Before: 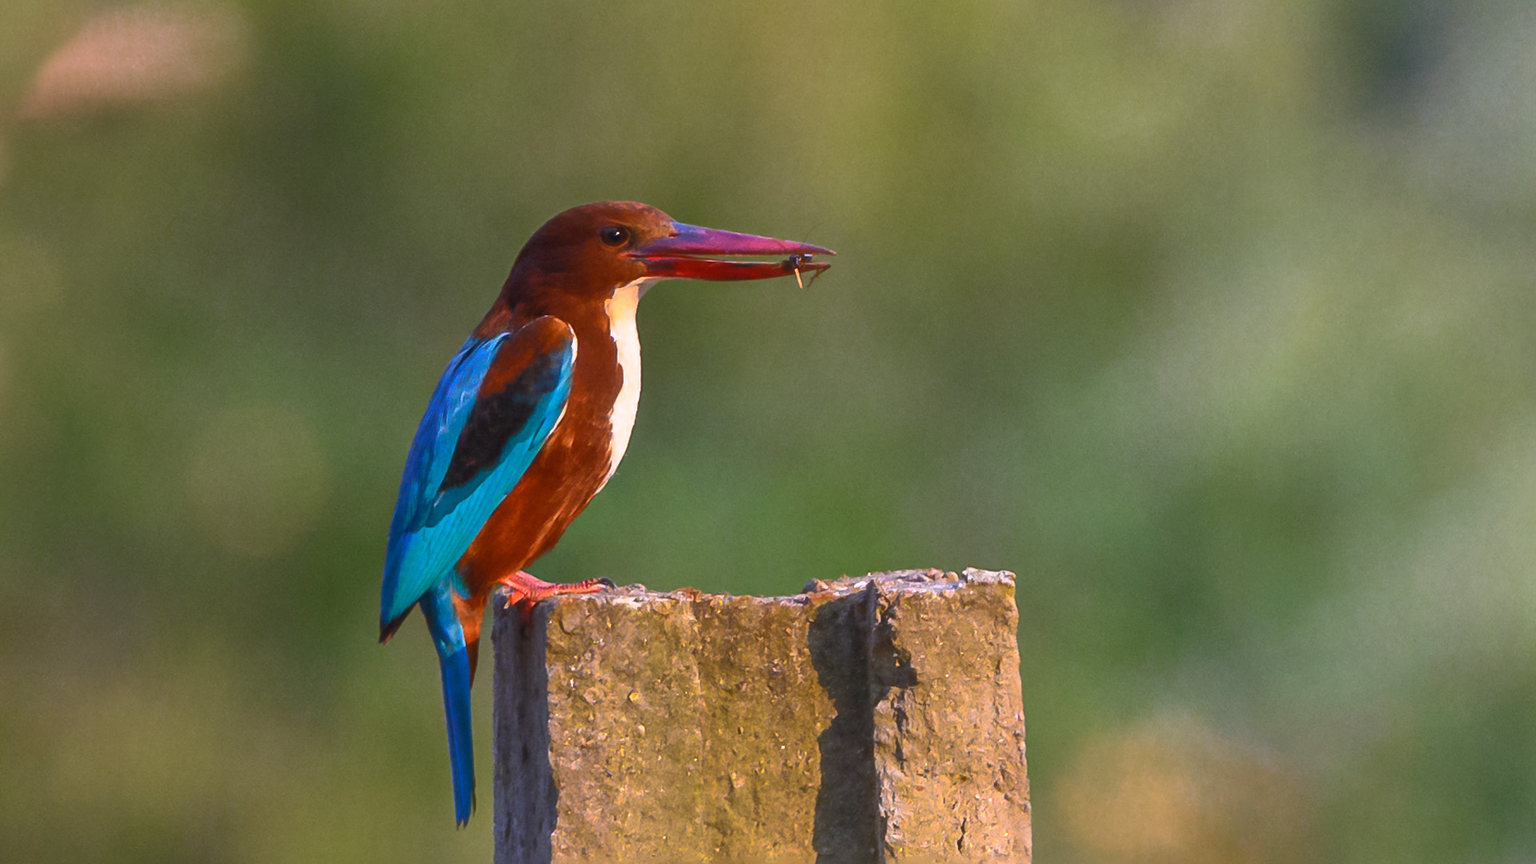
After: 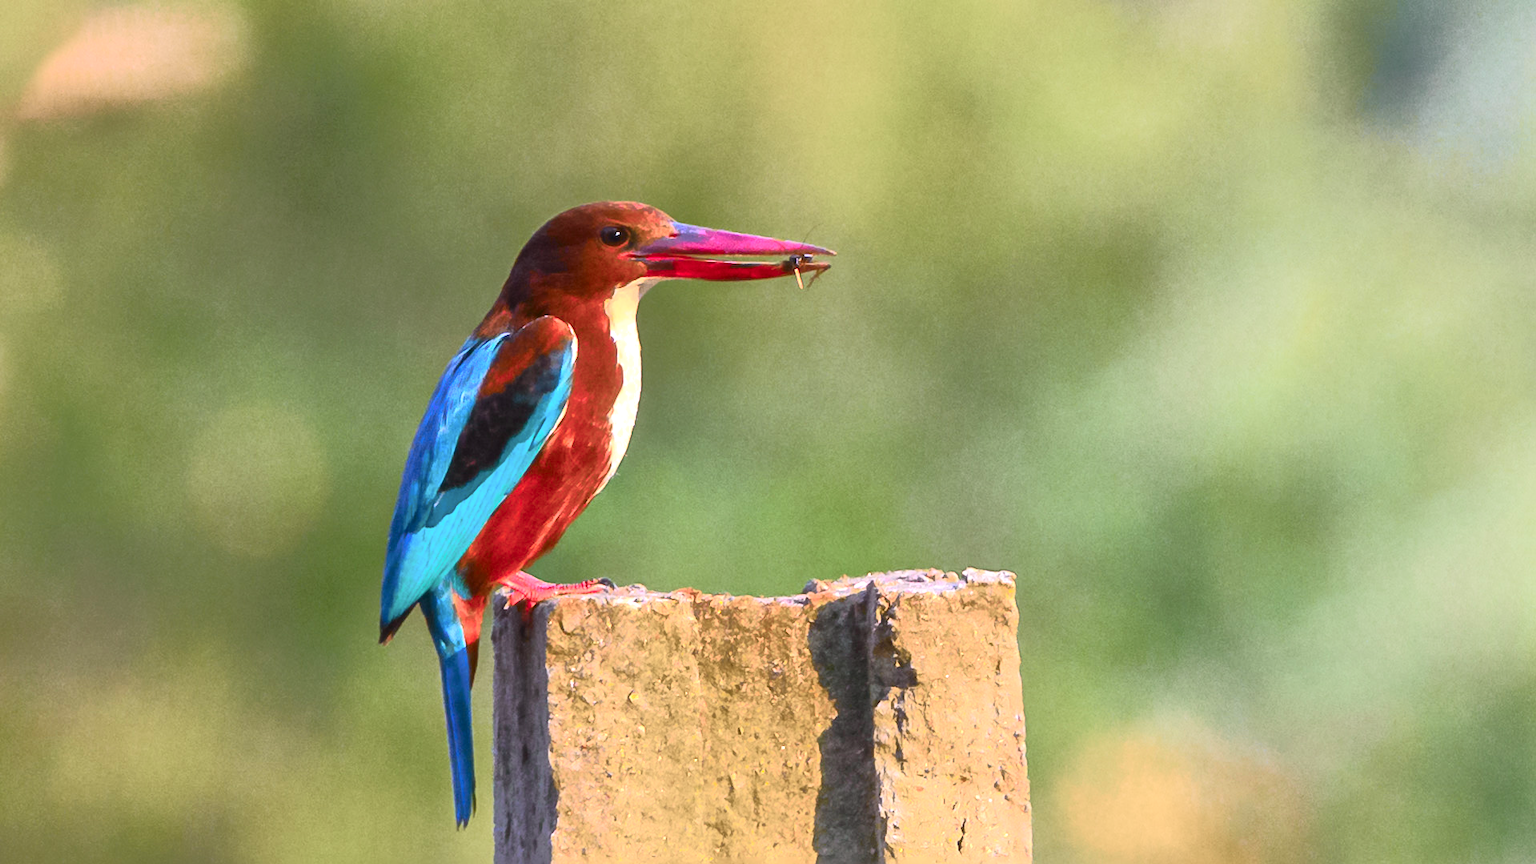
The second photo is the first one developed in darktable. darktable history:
exposure: black level correction 0, exposure 0.498 EV, compensate exposure bias true, compensate highlight preservation false
tone curve: curves: ch0 [(0, 0.008) (0.081, 0.044) (0.177, 0.123) (0.283, 0.253) (0.416, 0.449) (0.495, 0.524) (0.661, 0.756) (0.796, 0.859) (1, 0.951)]; ch1 [(0, 0) (0.161, 0.092) (0.35, 0.33) (0.392, 0.392) (0.427, 0.426) (0.479, 0.472) (0.505, 0.5) (0.521, 0.524) (0.567, 0.556) (0.583, 0.588) (0.625, 0.627) (0.678, 0.733) (1, 1)]; ch2 [(0, 0) (0.346, 0.362) (0.404, 0.427) (0.502, 0.499) (0.531, 0.523) (0.544, 0.561) (0.58, 0.59) (0.629, 0.642) (0.717, 0.678) (1, 1)], color space Lab, independent channels, preserve colors none
